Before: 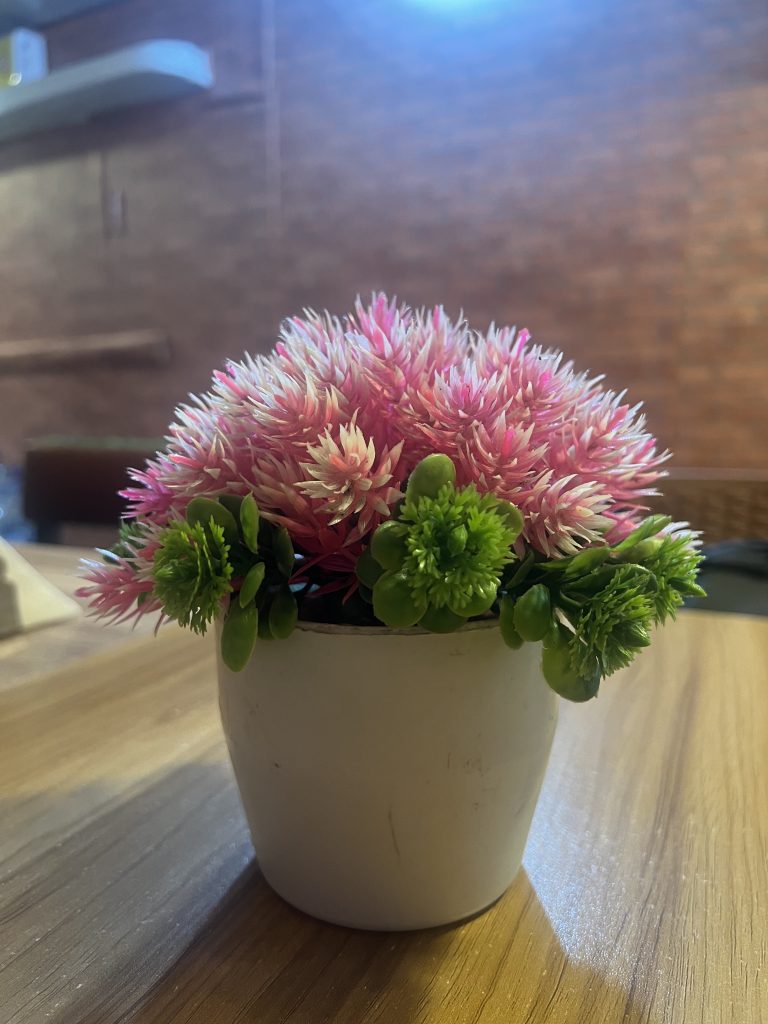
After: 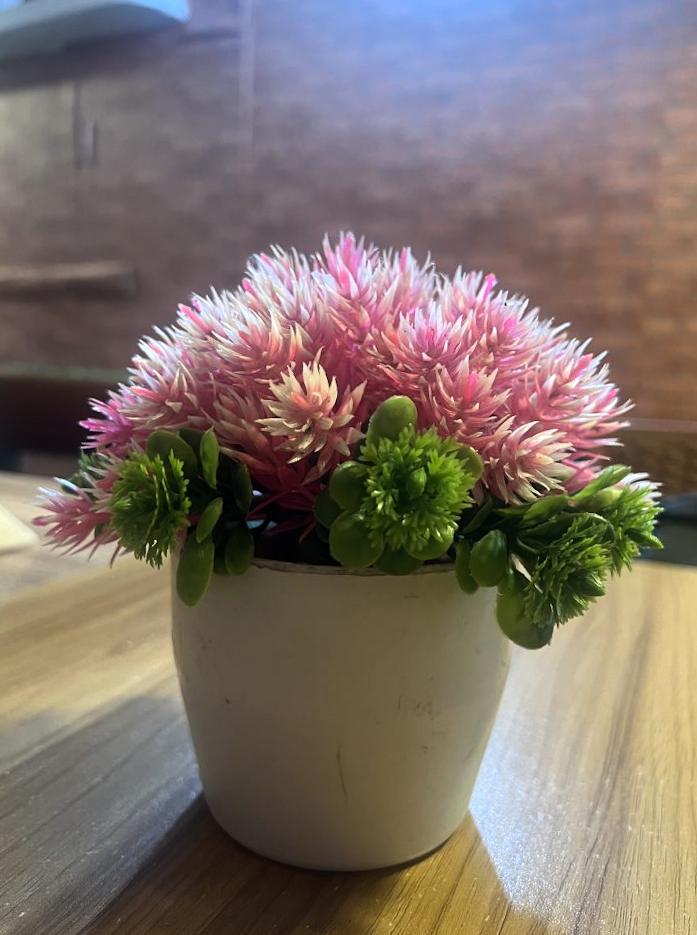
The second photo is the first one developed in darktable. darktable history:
crop and rotate: angle -2.13°, left 3.14%, top 3.769%, right 1.568%, bottom 0.425%
tone equalizer: -8 EV -0.449 EV, -7 EV -0.365 EV, -6 EV -0.357 EV, -5 EV -0.206 EV, -3 EV 0.244 EV, -2 EV 0.361 EV, -1 EV 0.364 EV, +0 EV 0.395 EV, edges refinement/feathering 500, mask exposure compensation -1.57 EV, preserve details no
